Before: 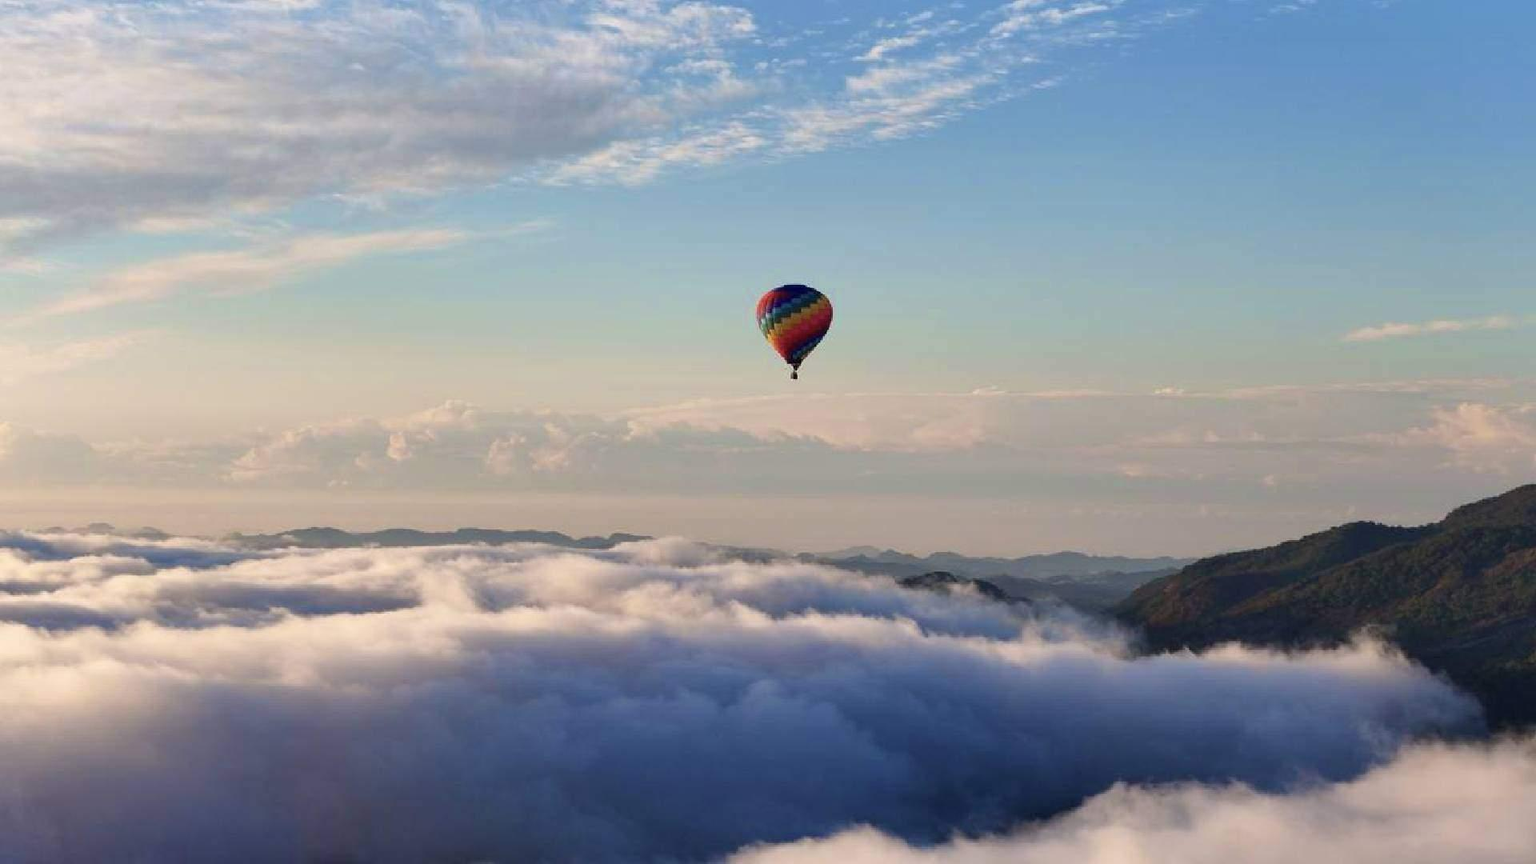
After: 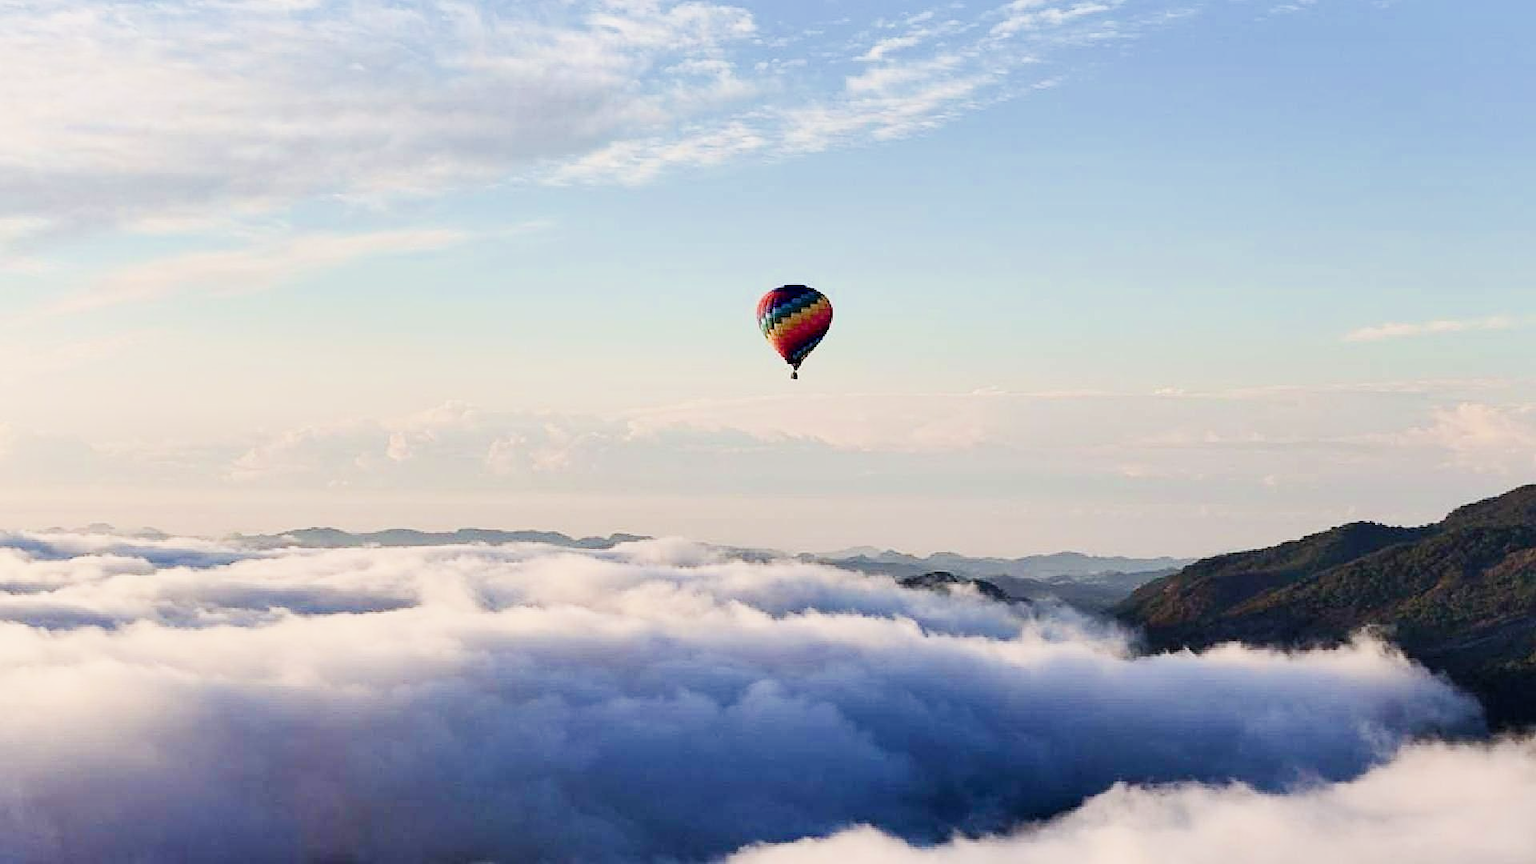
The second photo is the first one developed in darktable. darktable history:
sharpen: on, module defaults
filmic rgb: black relative exposure -7.08 EV, white relative exposure 5.39 EV, hardness 3.02
exposure: black level correction 0, exposure 1 EV, compensate highlight preservation false
color balance rgb: perceptual saturation grading › global saturation 20%, perceptual saturation grading › highlights -49.119%, perceptual saturation grading › shadows 25.633%, perceptual brilliance grading › highlights 14.443%, perceptual brilliance grading › mid-tones -6.112%, perceptual brilliance grading › shadows -27.224%, global vibrance 14.477%
